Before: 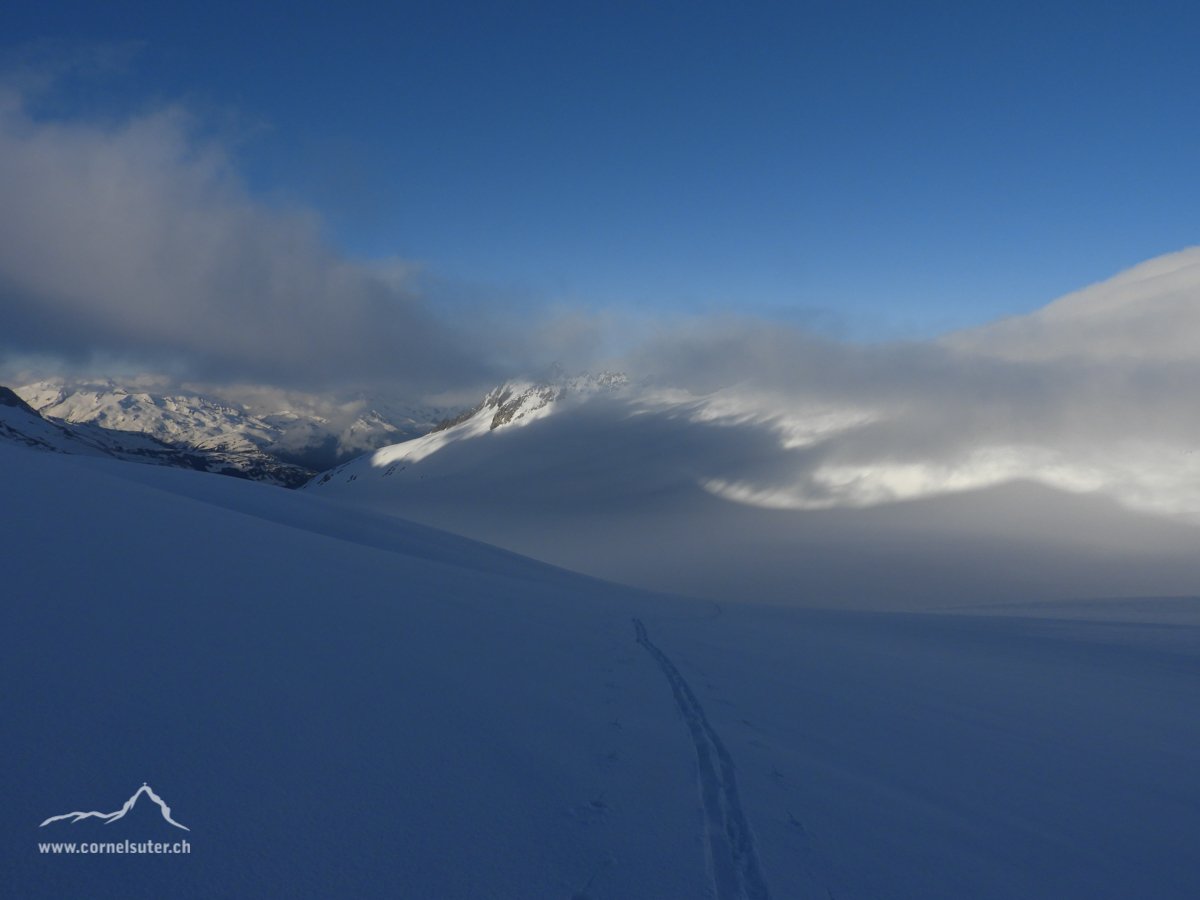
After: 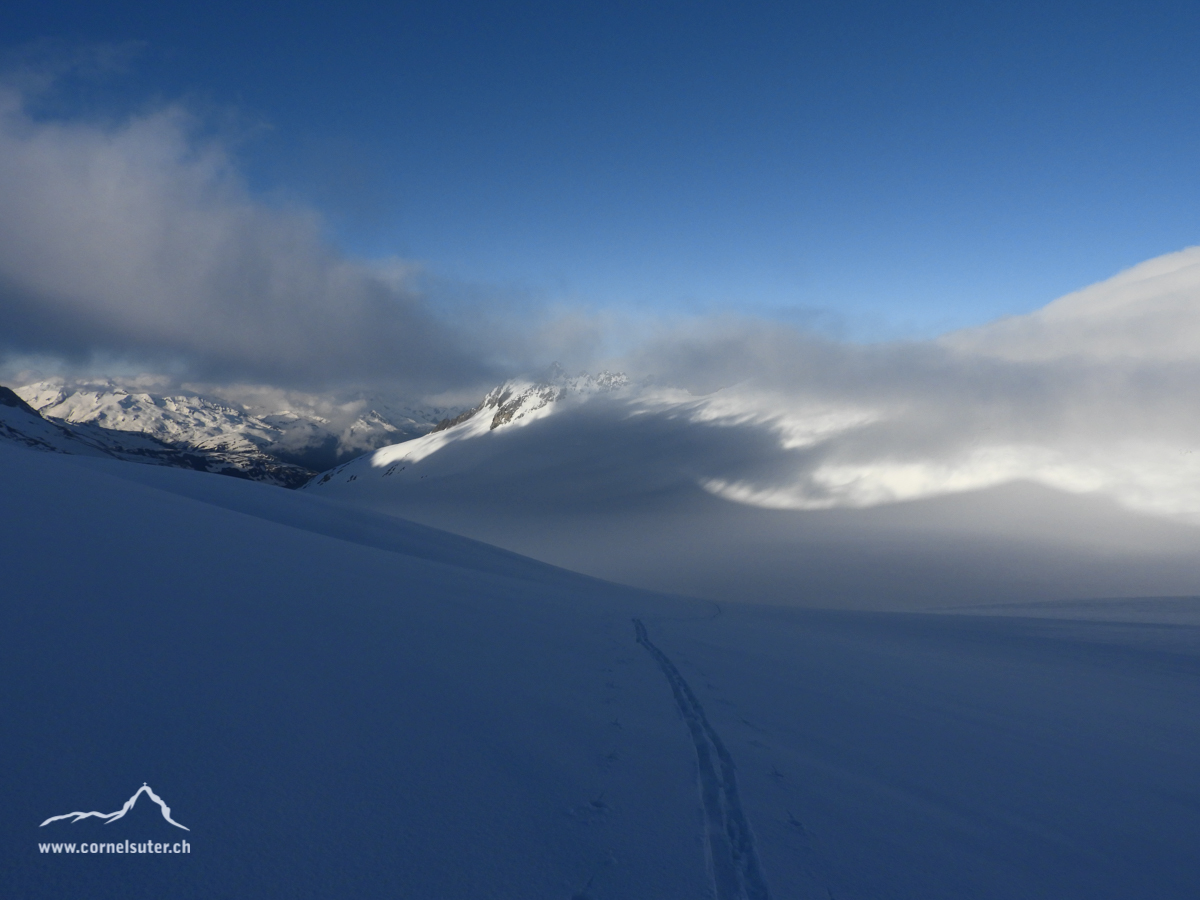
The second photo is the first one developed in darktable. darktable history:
contrast brightness saturation: contrast 0.237, brightness 0.088
